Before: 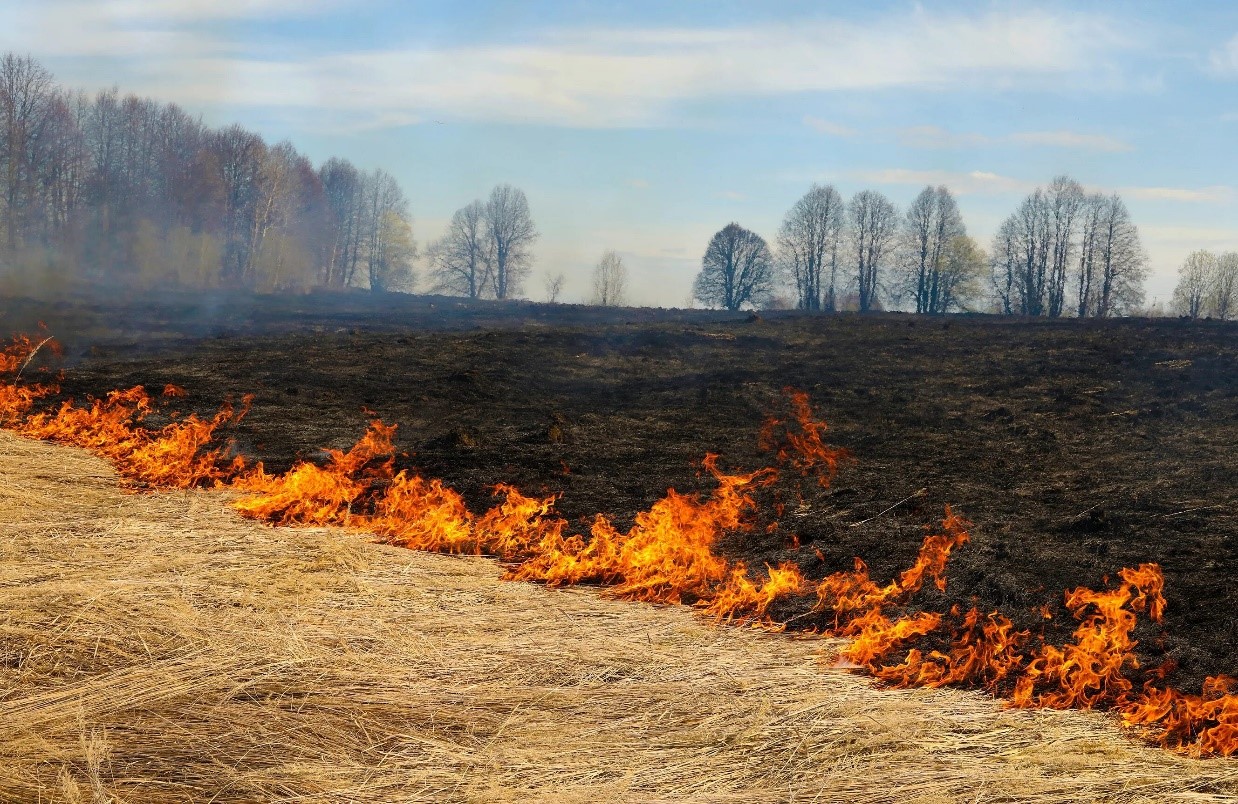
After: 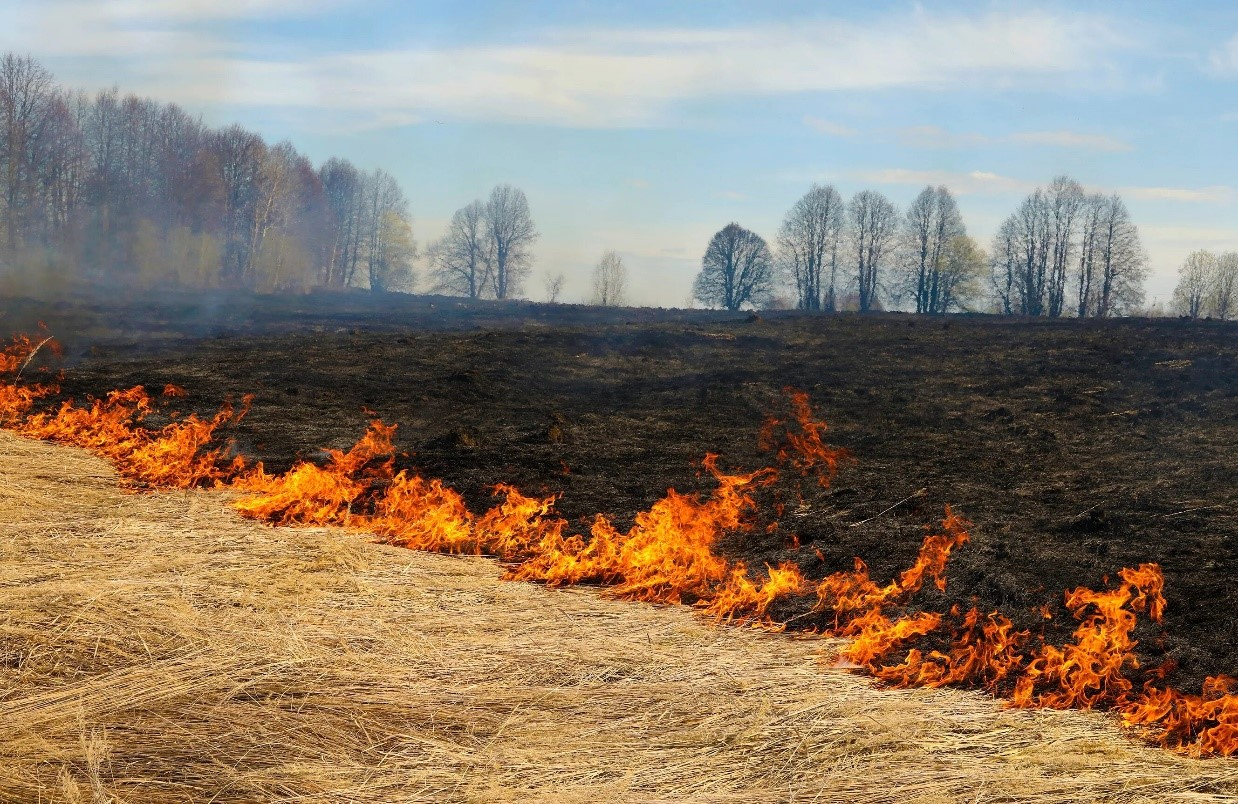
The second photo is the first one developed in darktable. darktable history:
base curve: curves: ch0 [(0, 0) (0.283, 0.295) (1, 1)]
tone curve: color space Lab, independent channels, preserve colors none
